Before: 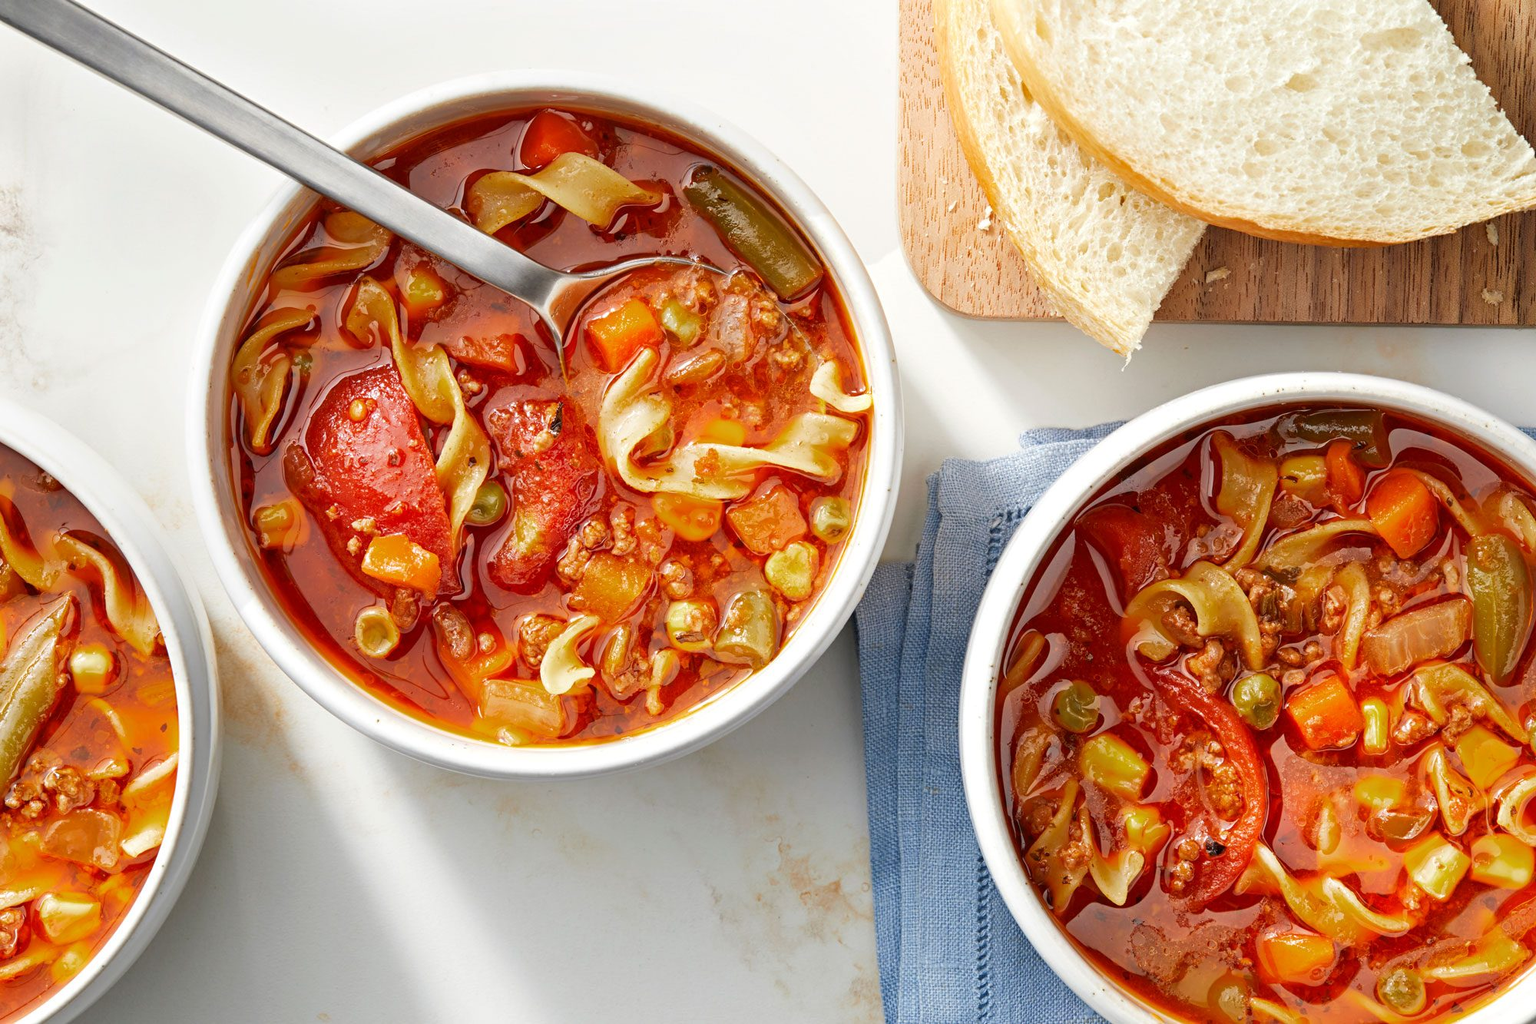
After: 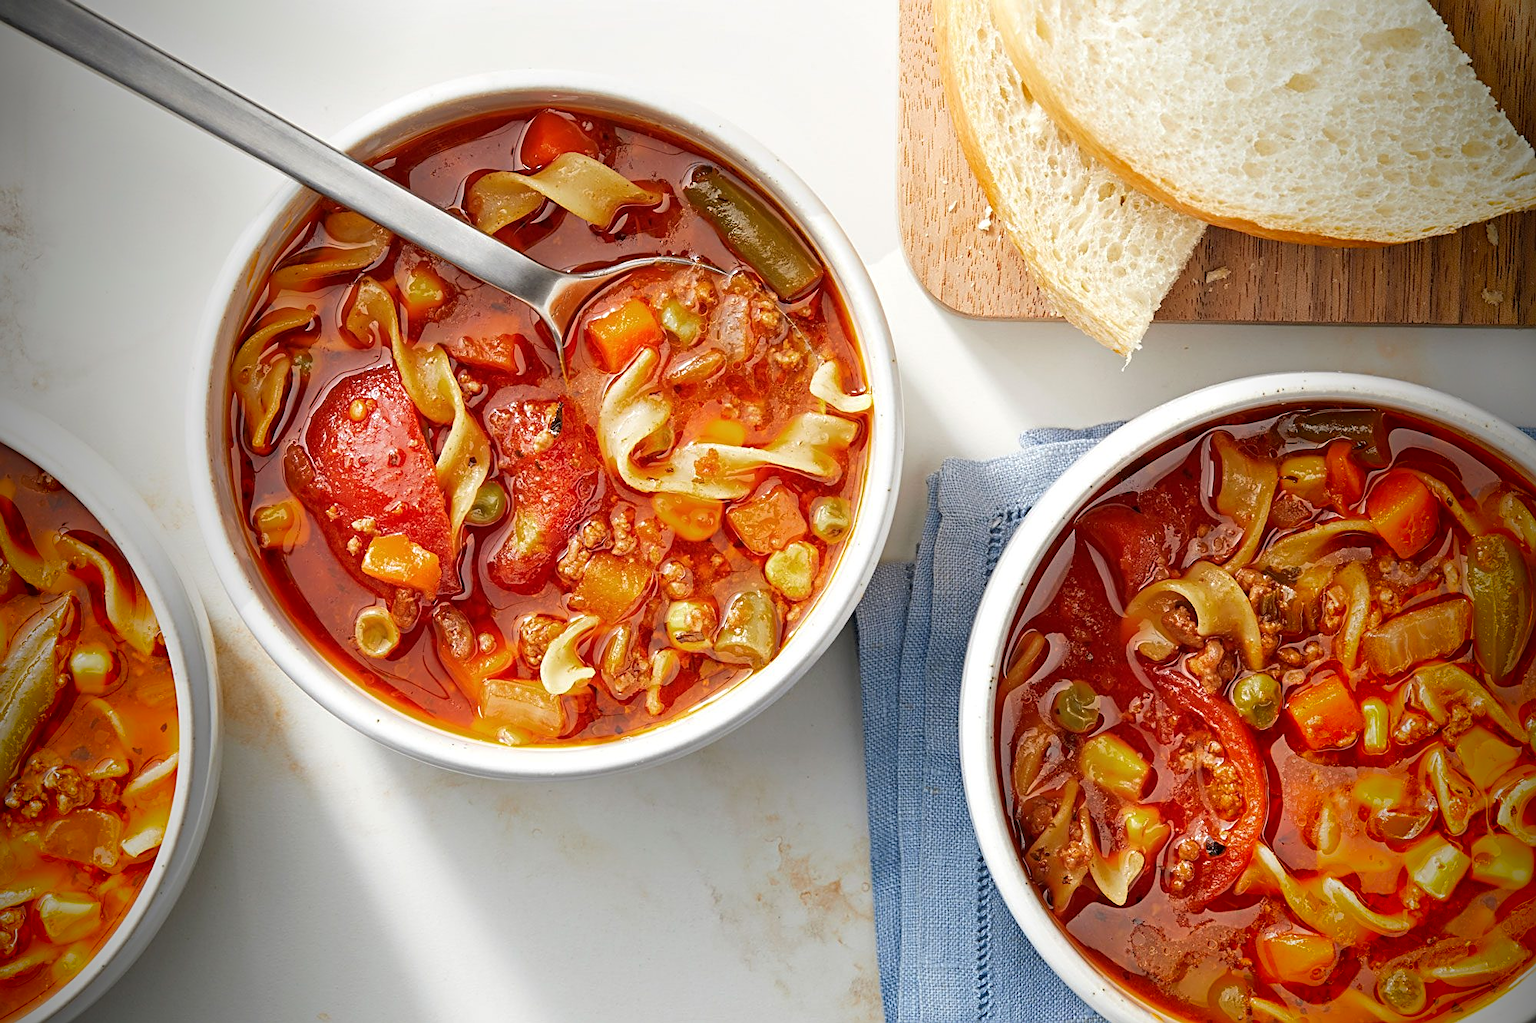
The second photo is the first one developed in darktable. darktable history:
vignetting: fall-off start 96.65%, fall-off radius 100.9%, brightness -0.996, saturation 0.496, width/height ratio 0.611
sharpen: on, module defaults
